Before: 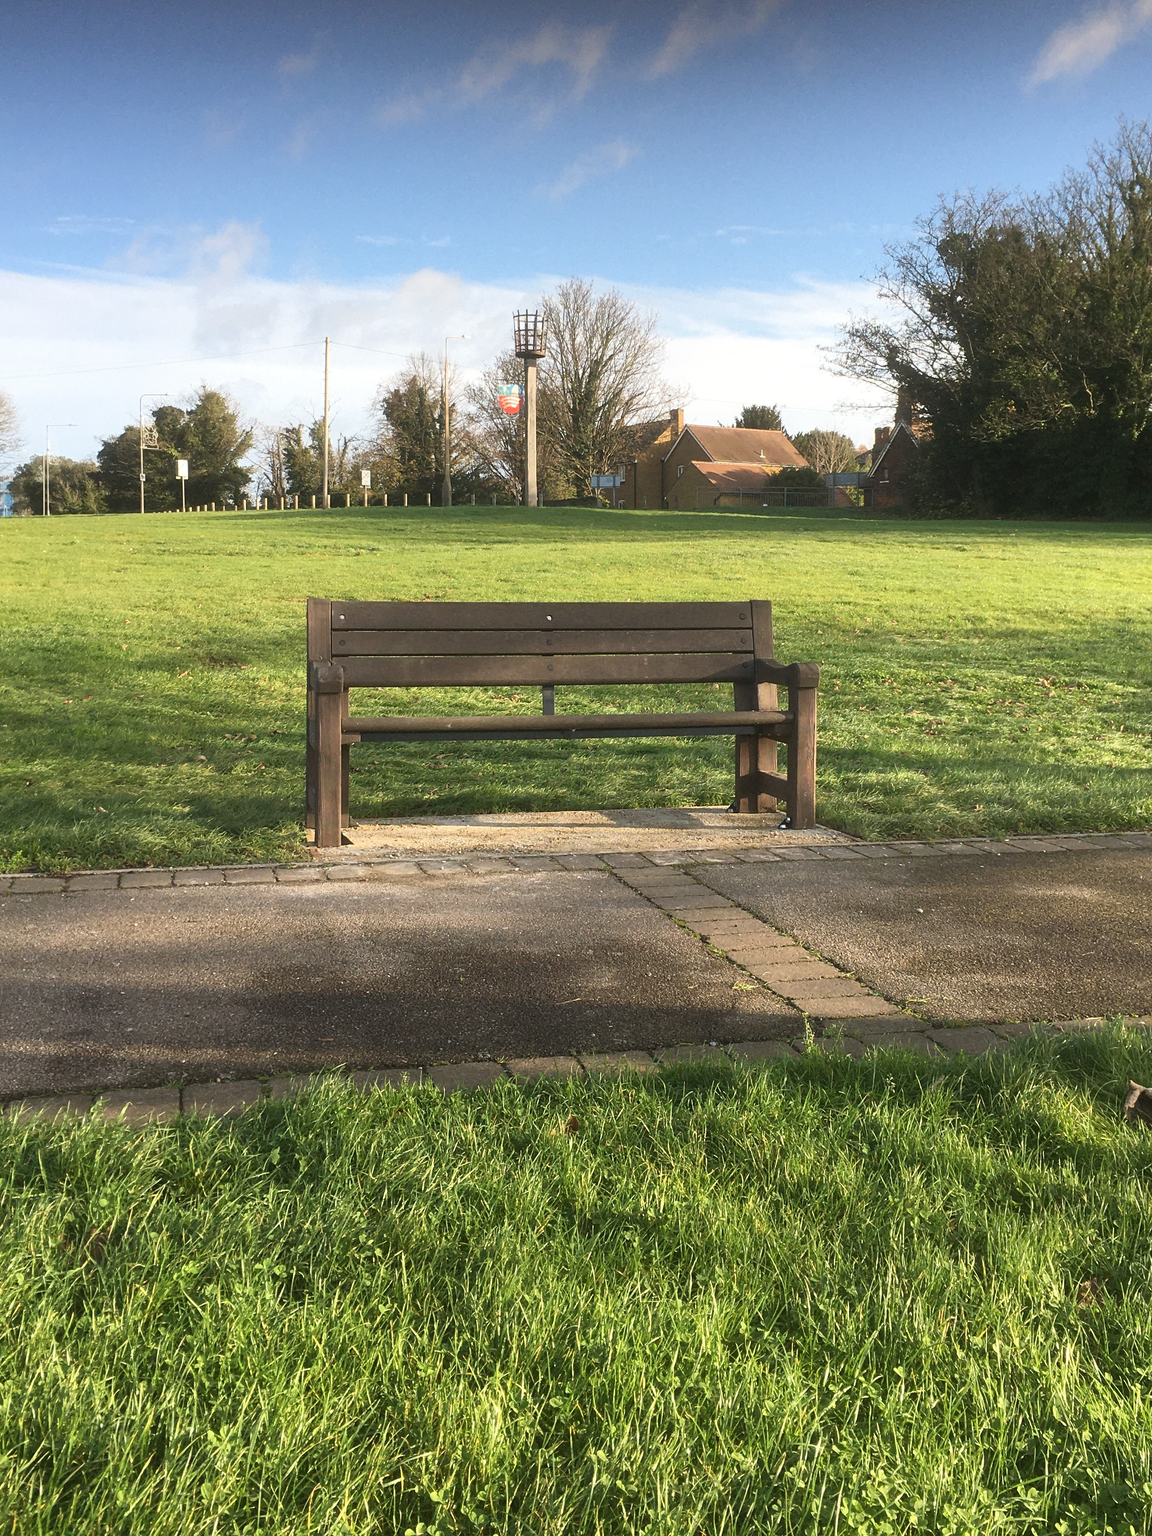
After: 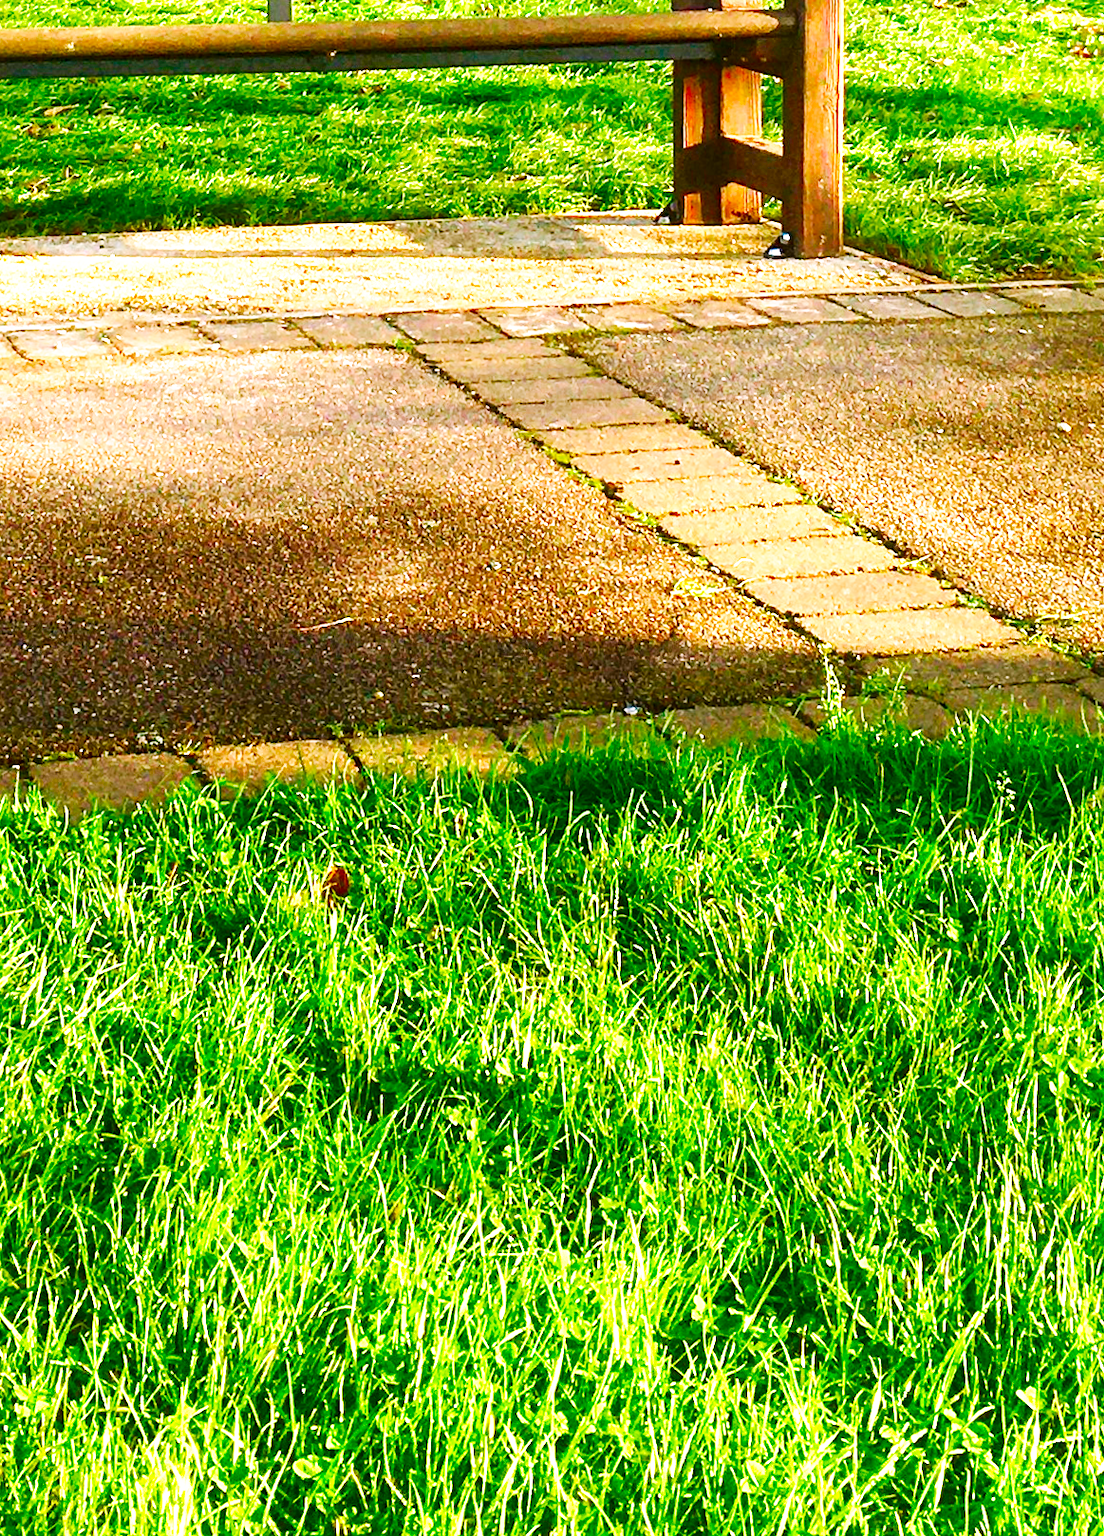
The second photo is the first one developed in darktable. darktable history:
contrast brightness saturation: contrast 0.07, brightness -0.13, saturation 0.06
crop: left 35.976%, top 45.819%, right 18.162%, bottom 5.807%
local contrast: highlights 100%, shadows 100%, detail 120%, midtone range 0.2
exposure: black level correction 0, exposure 0.4 EV, compensate exposure bias true, compensate highlight preservation false
color correction: highlights a* 1.59, highlights b* -1.7, saturation 2.48
base curve: curves: ch0 [(0, 0) (0.007, 0.004) (0.027, 0.03) (0.046, 0.07) (0.207, 0.54) (0.442, 0.872) (0.673, 0.972) (1, 1)], preserve colors none
rotate and perspective: rotation -0.45°, automatic cropping original format, crop left 0.008, crop right 0.992, crop top 0.012, crop bottom 0.988
